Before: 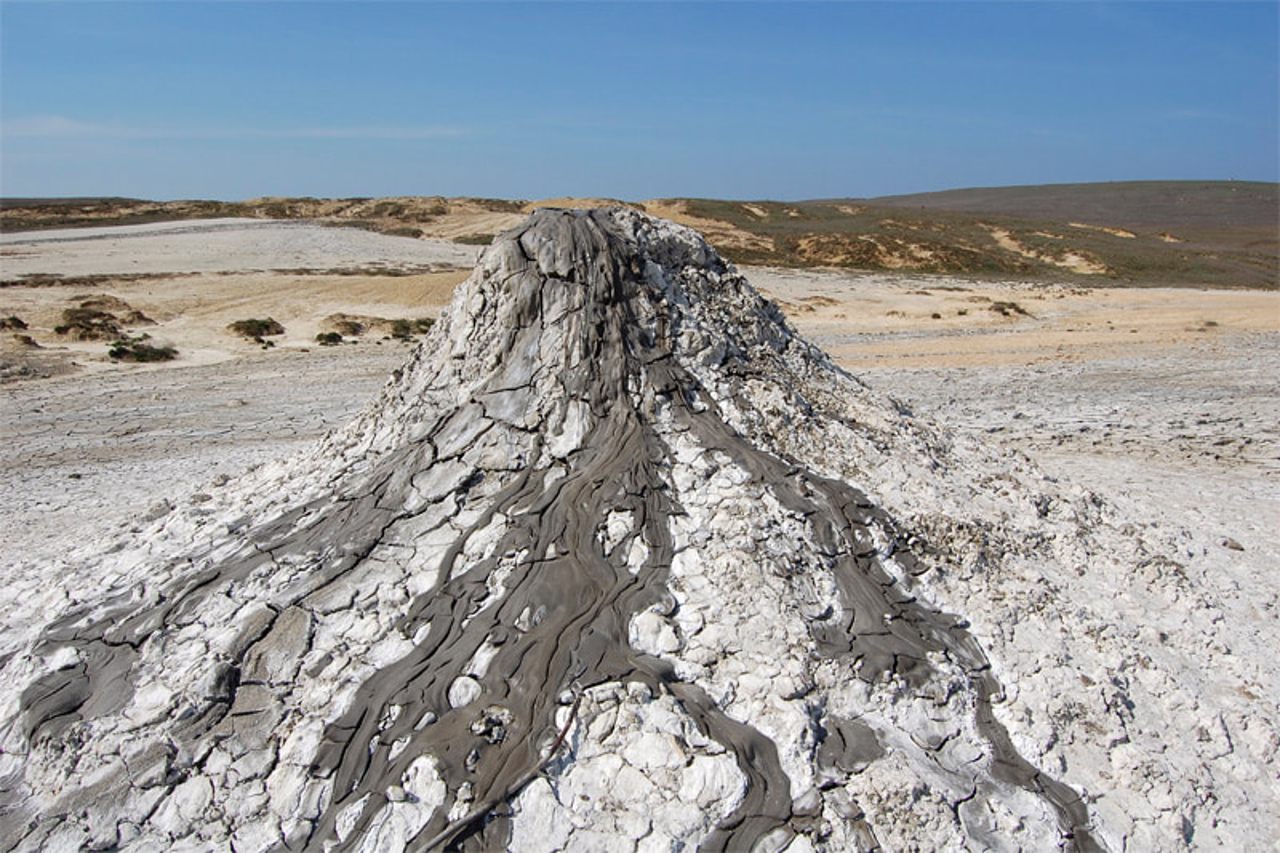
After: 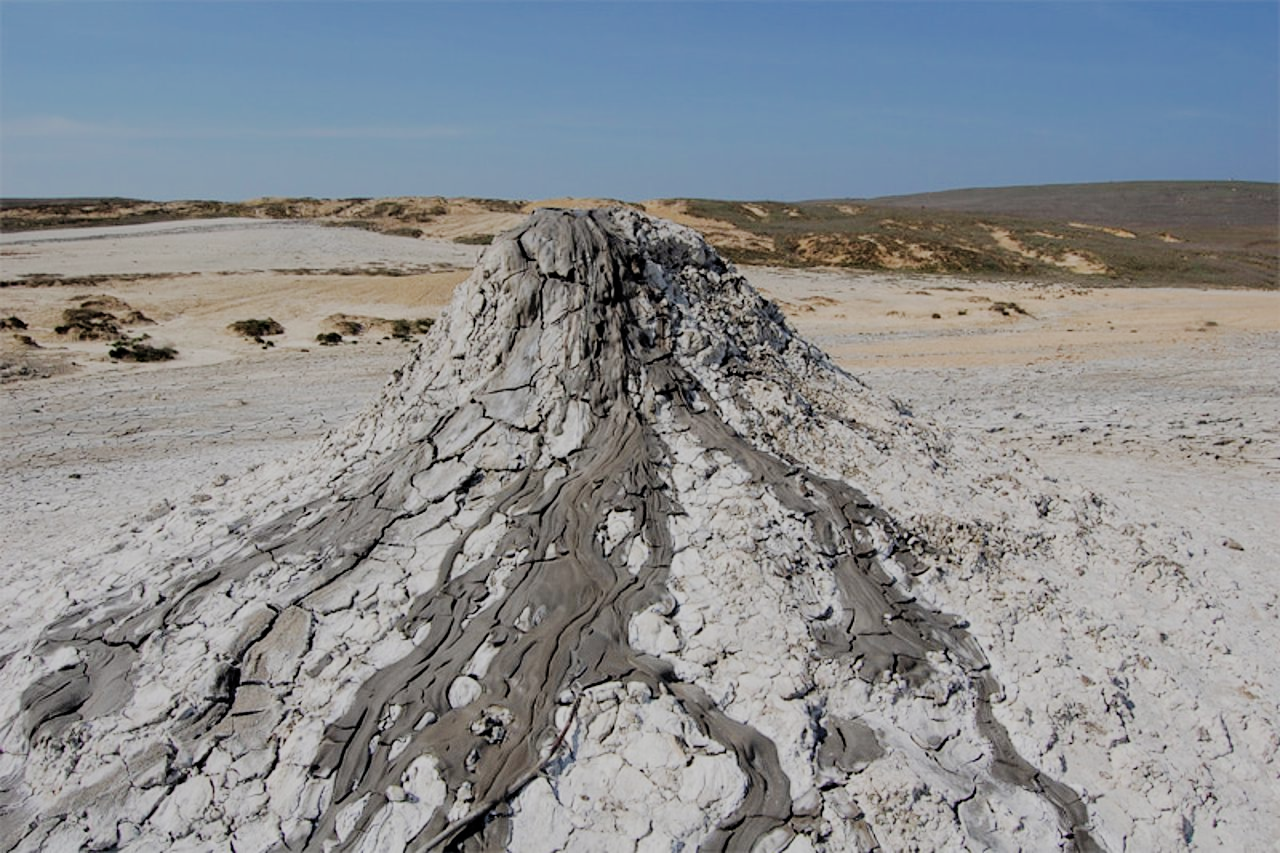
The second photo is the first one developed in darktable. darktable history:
filmic rgb: black relative exposure -6.04 EV, white relative exposure 6.95 EV, hardness 2.26
